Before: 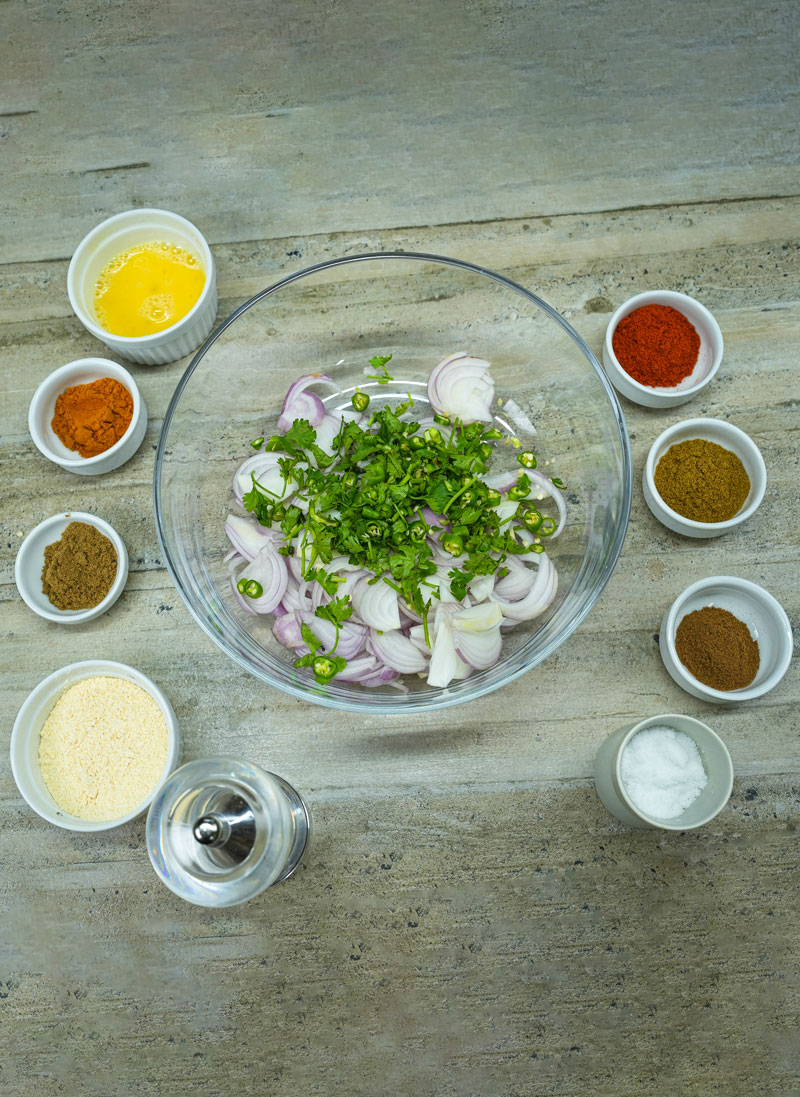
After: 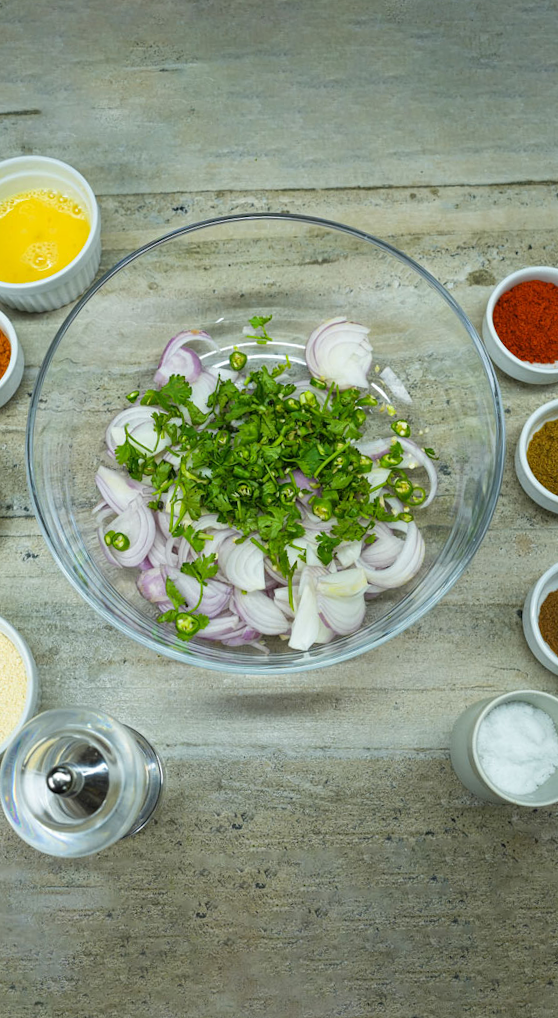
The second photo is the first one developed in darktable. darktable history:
crop and rotate: angle -3.26°, left 13.937%, top 0.021%, right 10.958%, bottom 0.061%
